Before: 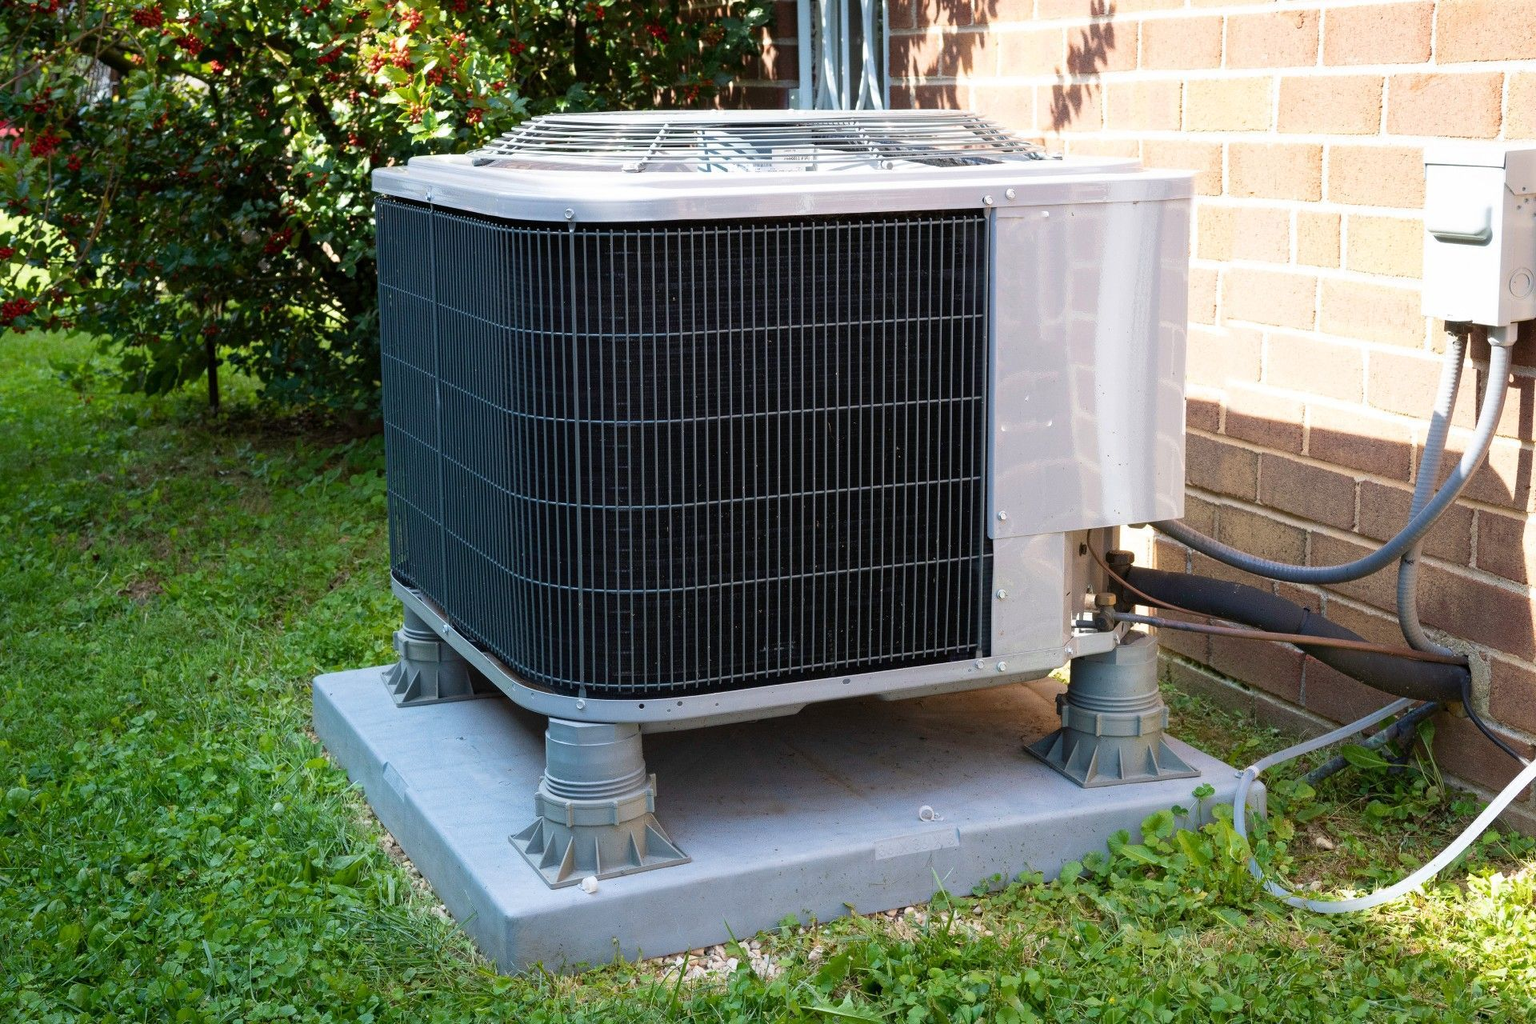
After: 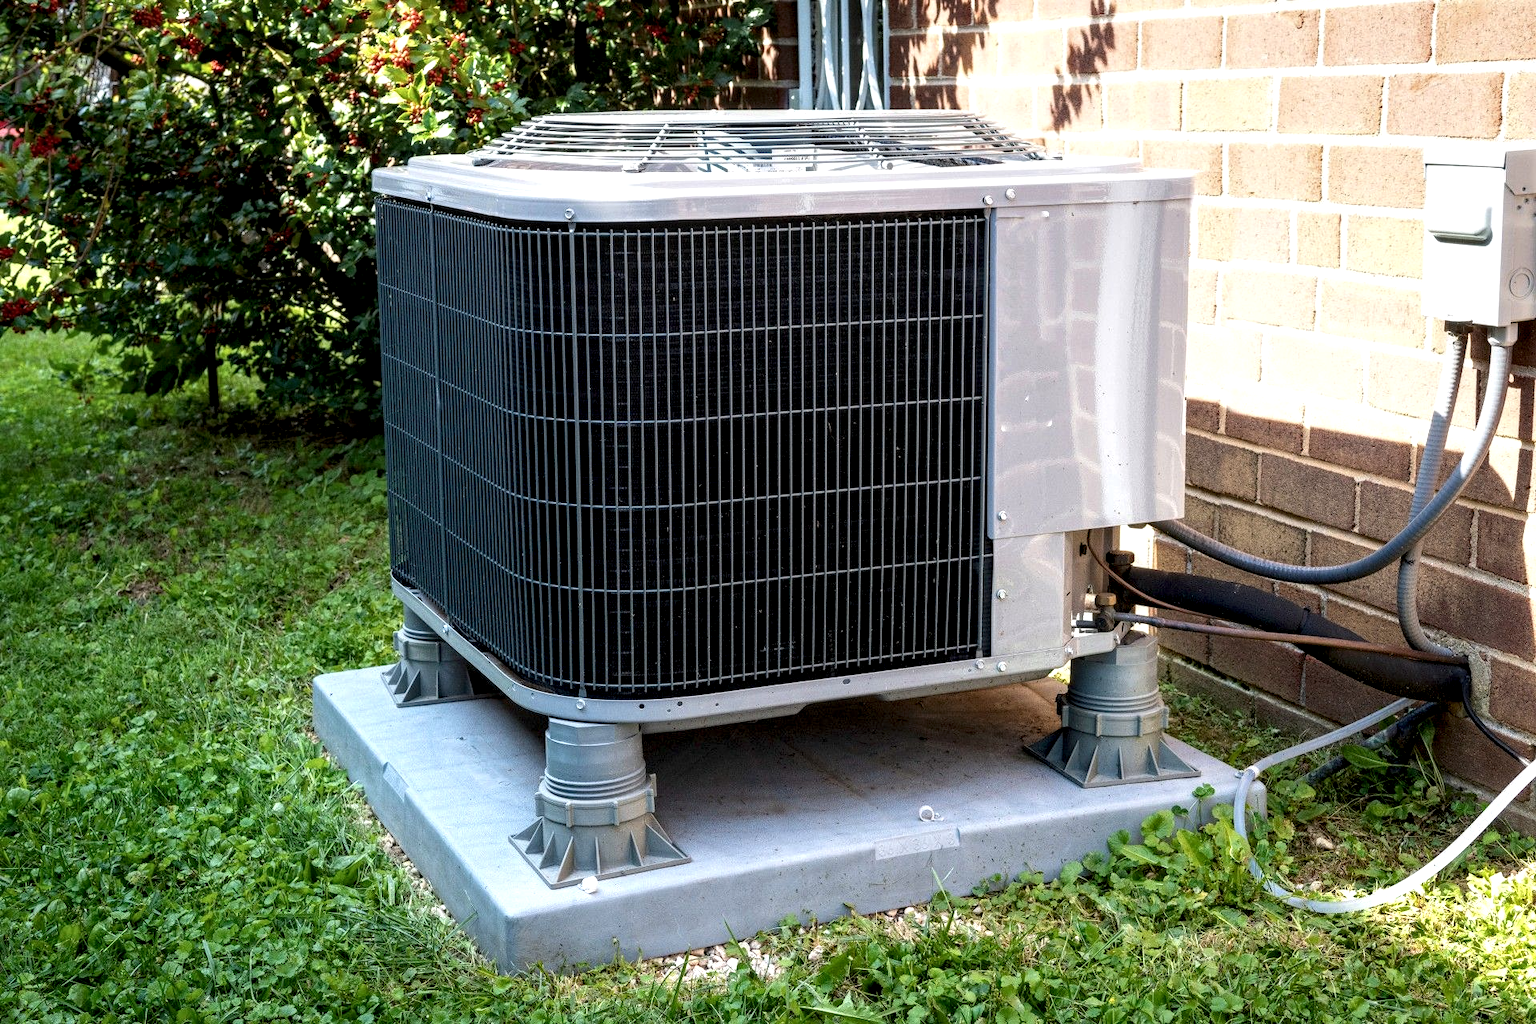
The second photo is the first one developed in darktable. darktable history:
local contrast: highlights 64%, shadows 53%, detail 169%, midtone range 0.51
